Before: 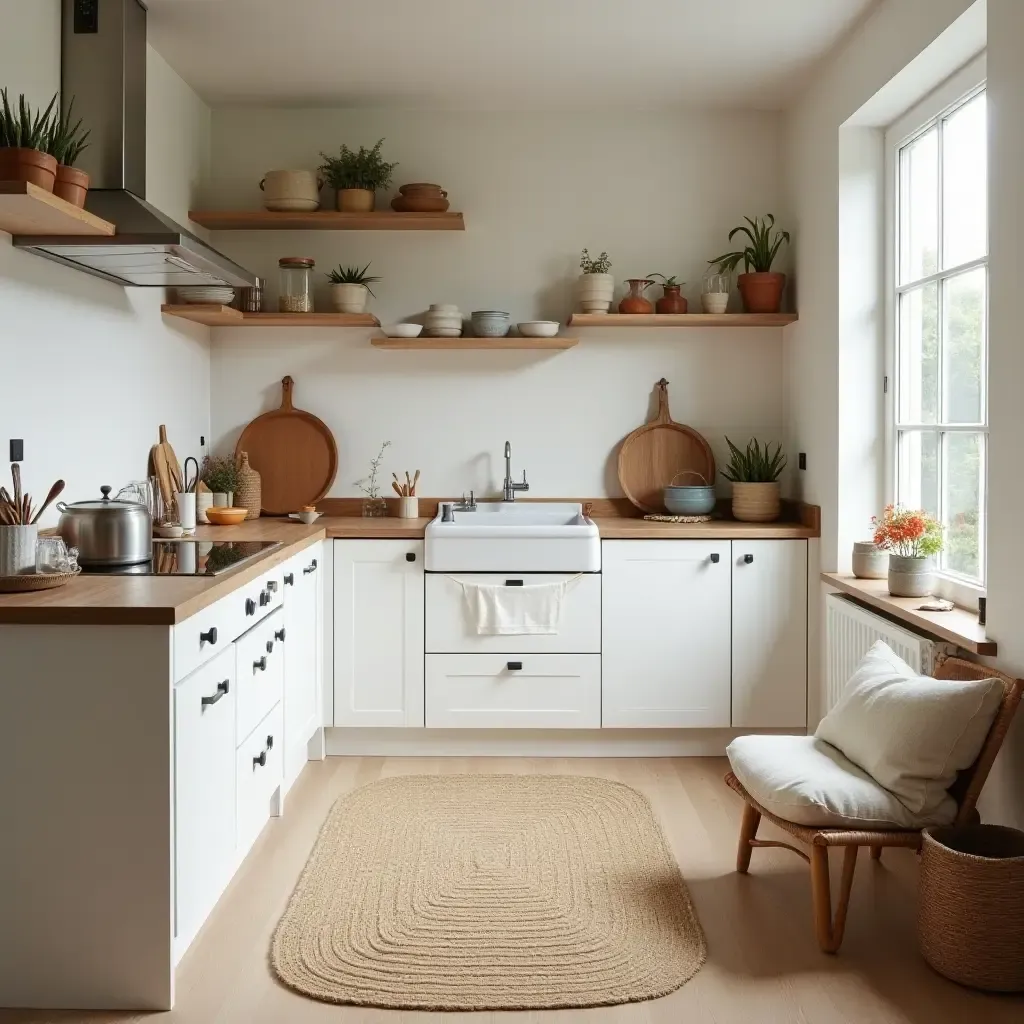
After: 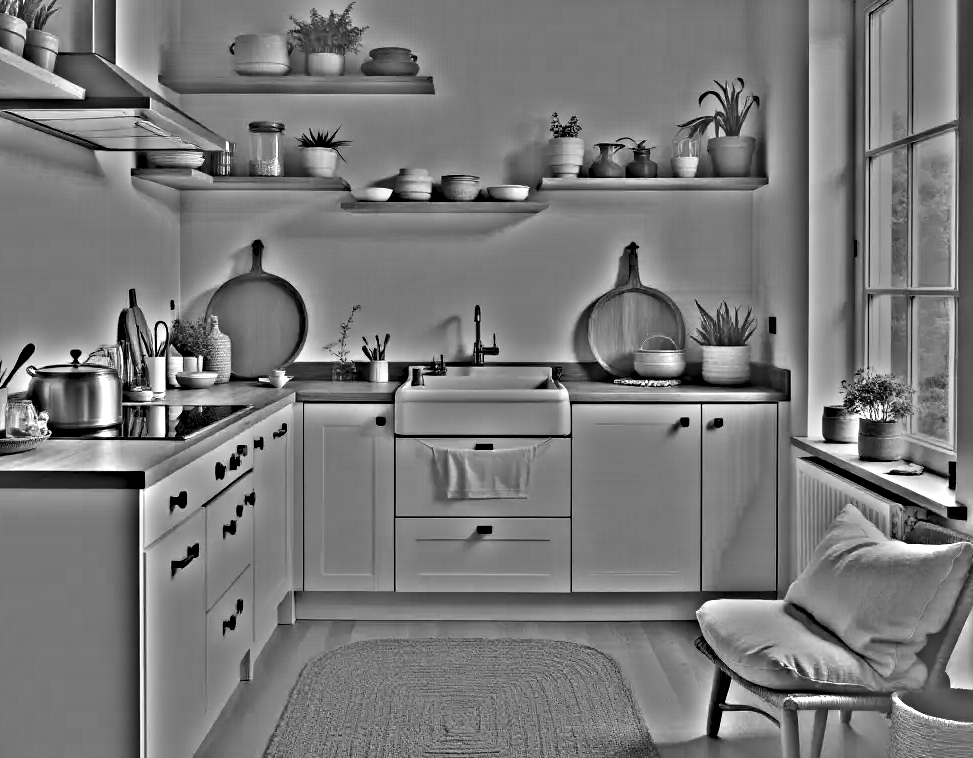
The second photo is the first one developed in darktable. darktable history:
crop and rotate: left 2.991%, top 13.302%, right 1.981%, bottom 12.636%
highpass: sharpness 49.79%, contrast boost 49.79%
white balance: red 1.08, blue 0.791
